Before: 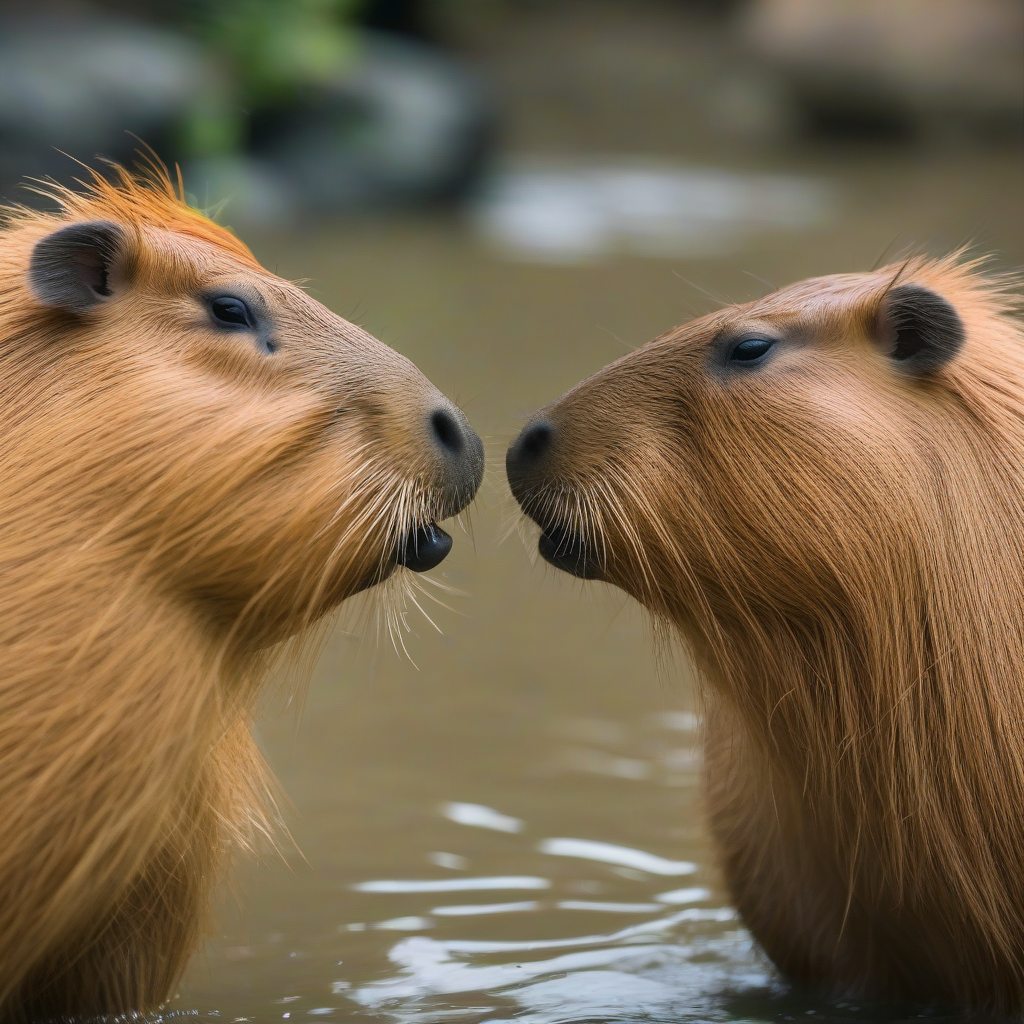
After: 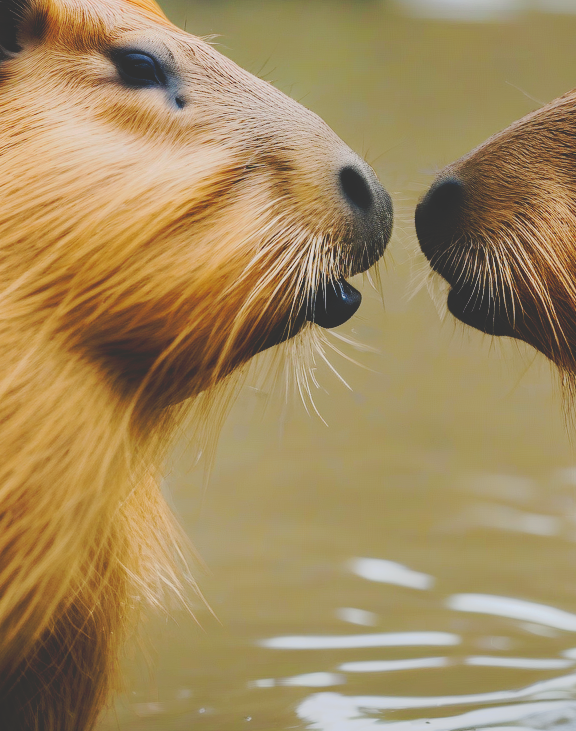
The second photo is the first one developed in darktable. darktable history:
tone curve: curves: ch0 [(0, 0) (0.003, 0.198) (0.011, 0.198) (0.025, 0.198) (0.044, 0.198) (0.069, 0.201) (0.1, 0.202) (0.136, 0.207) (0.177, 0.212) (0.224, 0.222) (0.277, 0.27) (0.335, 0.332) (0.399, 0.422) (0.468, 0.542) (0.543, 0.626) (0.623, 0.698) (0.709, 0.764) (0.801, 0.82) (0.898, 0.863) (1, 1)], preserve colors none
base curve: curves: ch0 [(0, 0) (0.472, 0.508) (1, 1)]
crop: left 8.966%, top 23.852%, right 34.699%, bottom 4.703%
